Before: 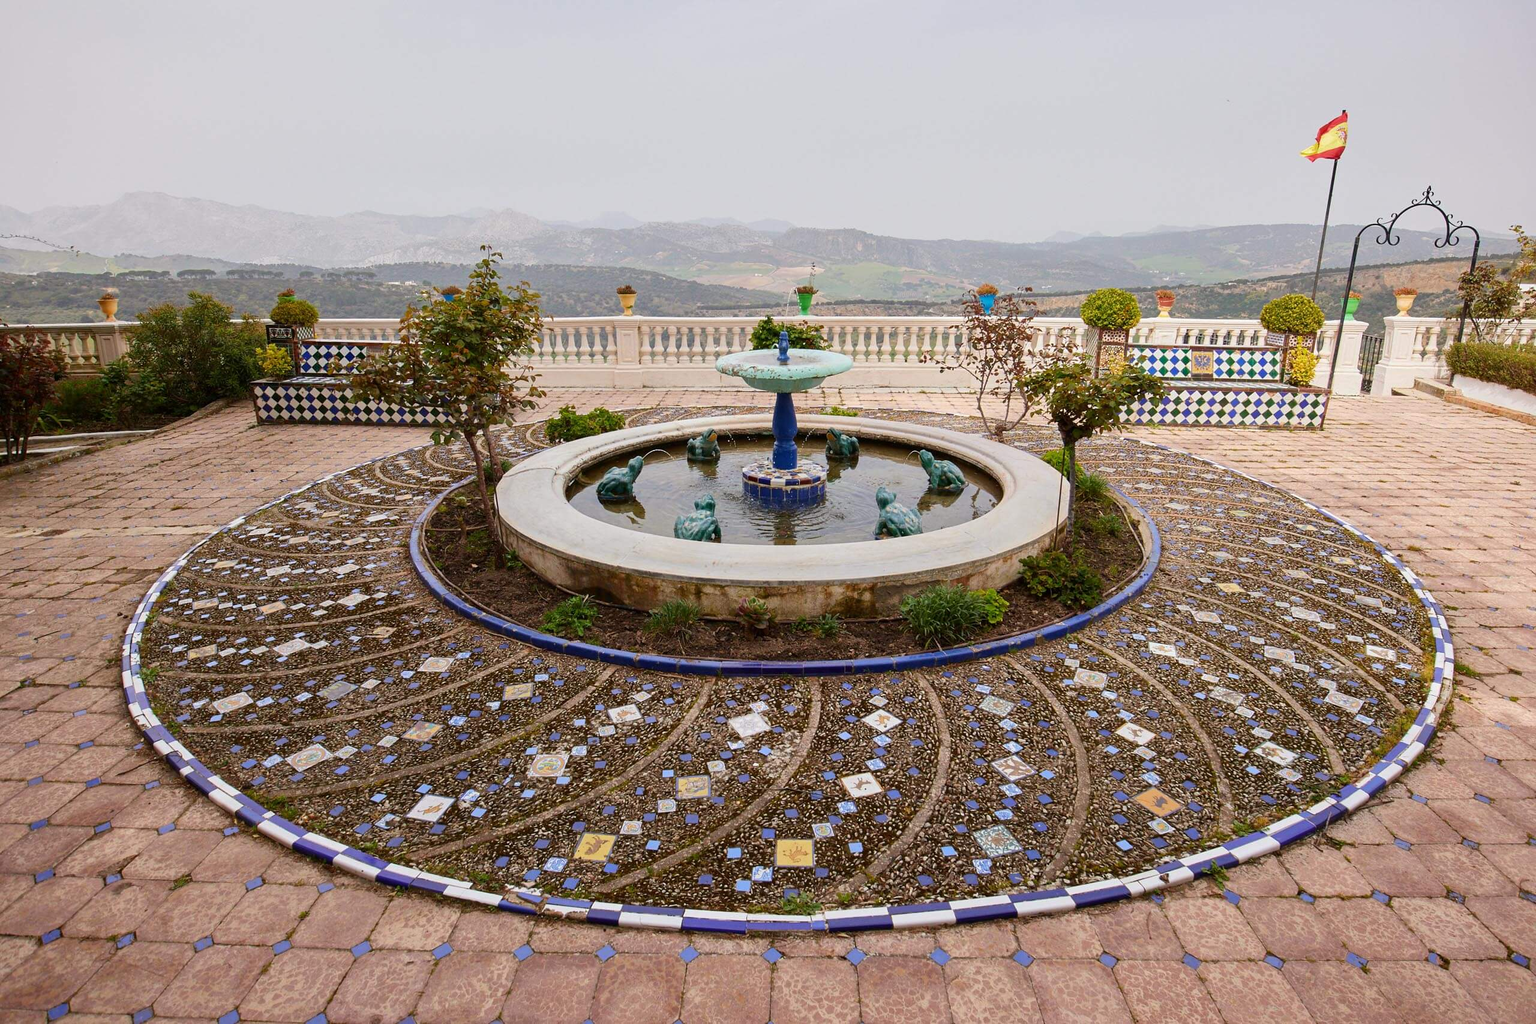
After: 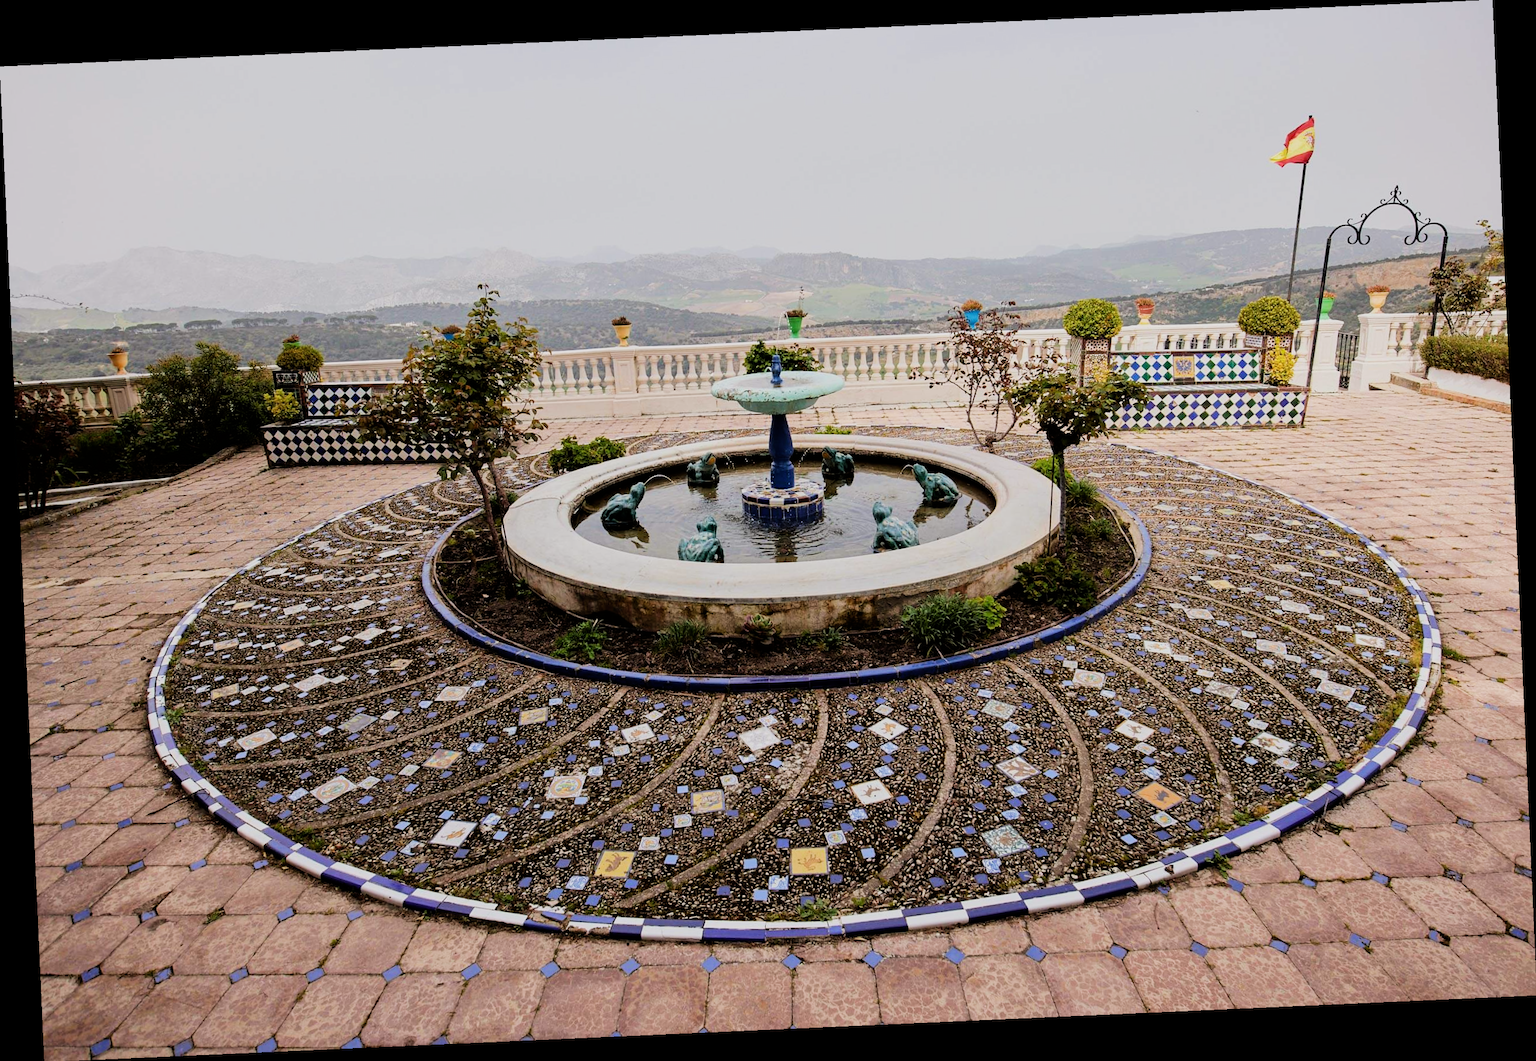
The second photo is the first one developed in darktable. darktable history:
rotate and perspective: rotation -2.56°, automatic cropping off
filmic rgb: black relative exposure -5 EV, hardness 2.88, contrast 1.3, highlights saturation mix -30%
